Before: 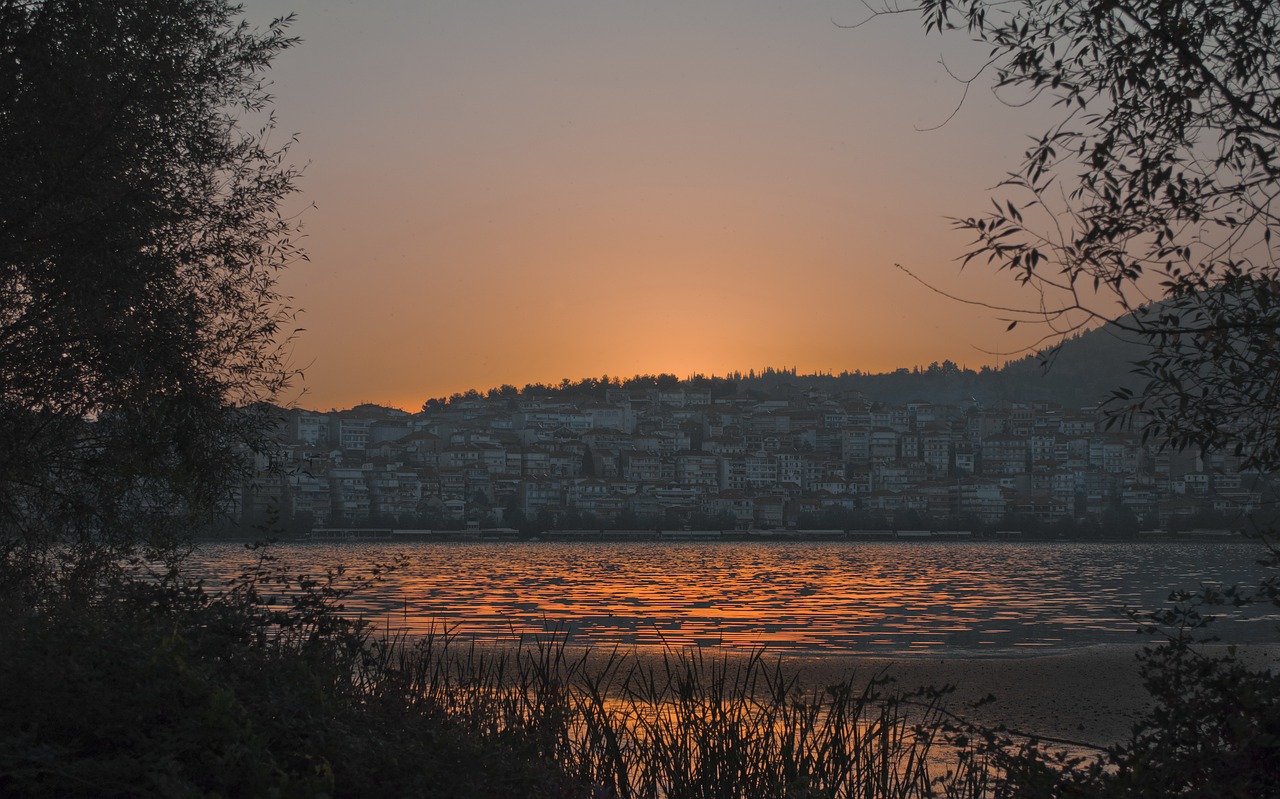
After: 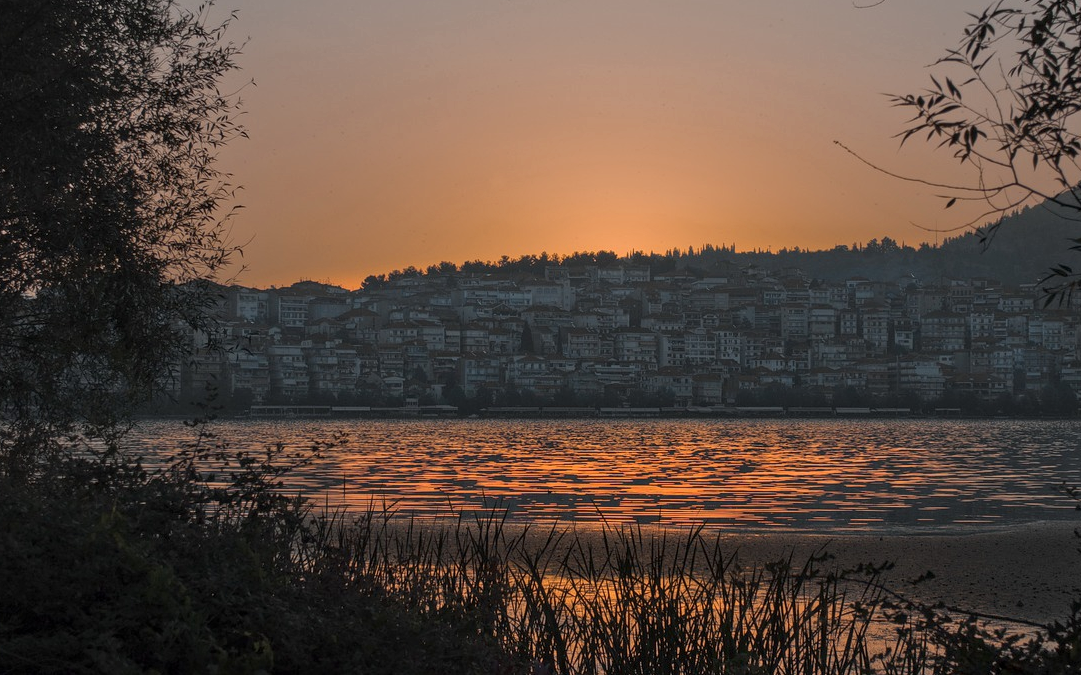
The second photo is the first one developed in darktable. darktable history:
crop and rotate: left 4.842%, top 15.51%, right 10.668%
local contrast: on, module defaults
